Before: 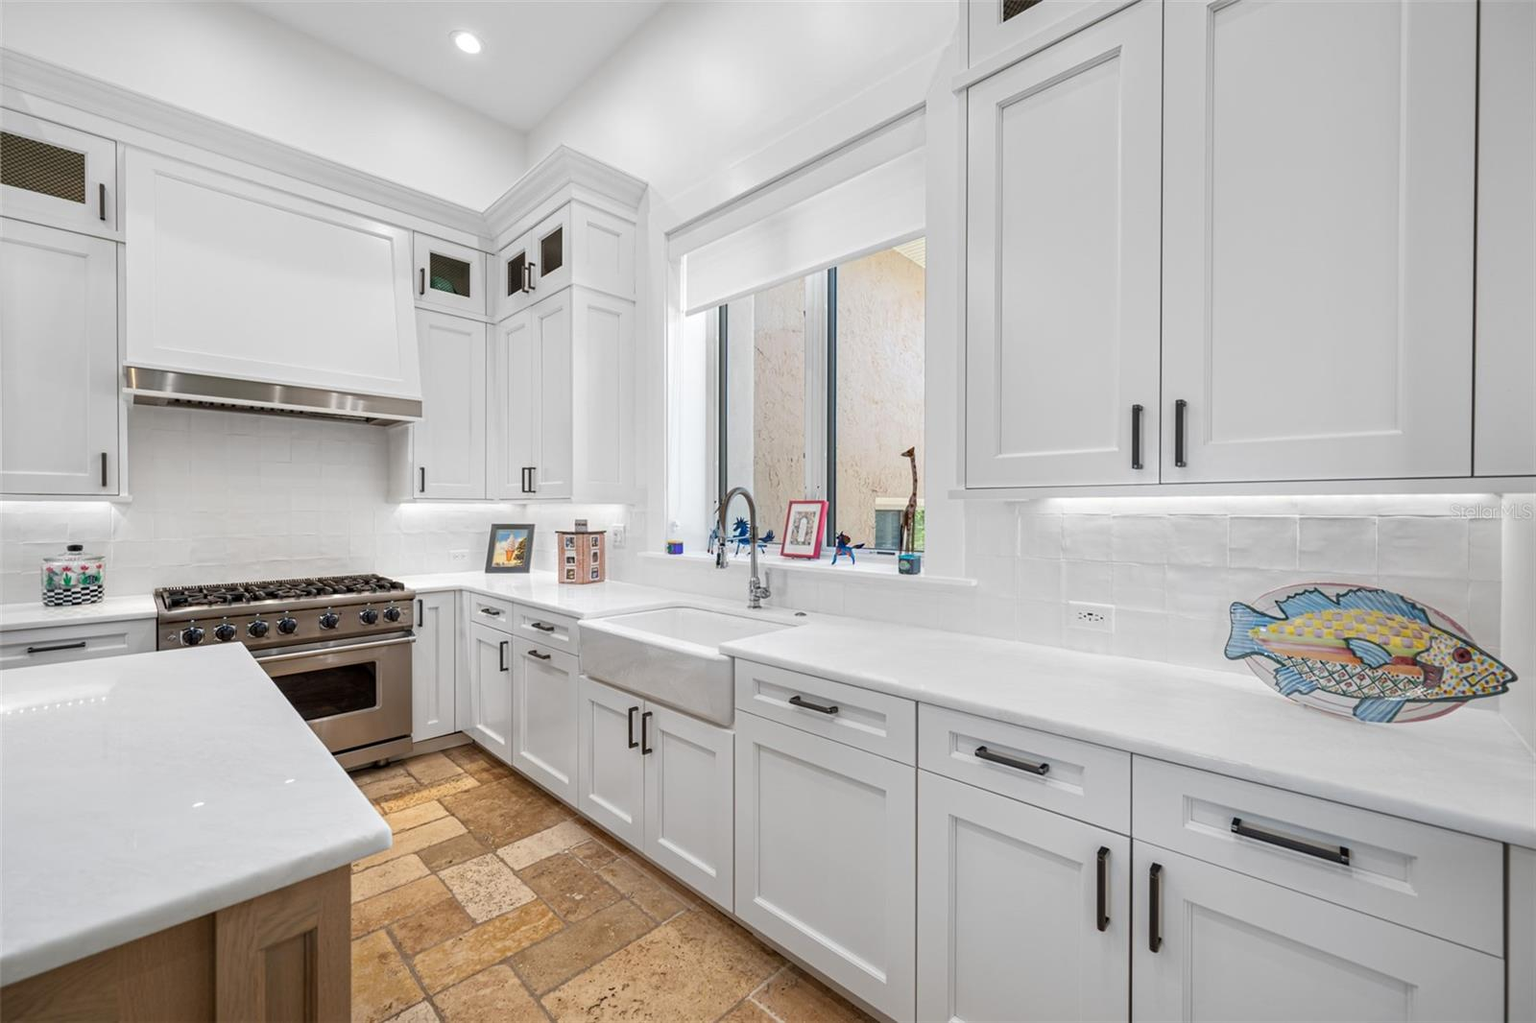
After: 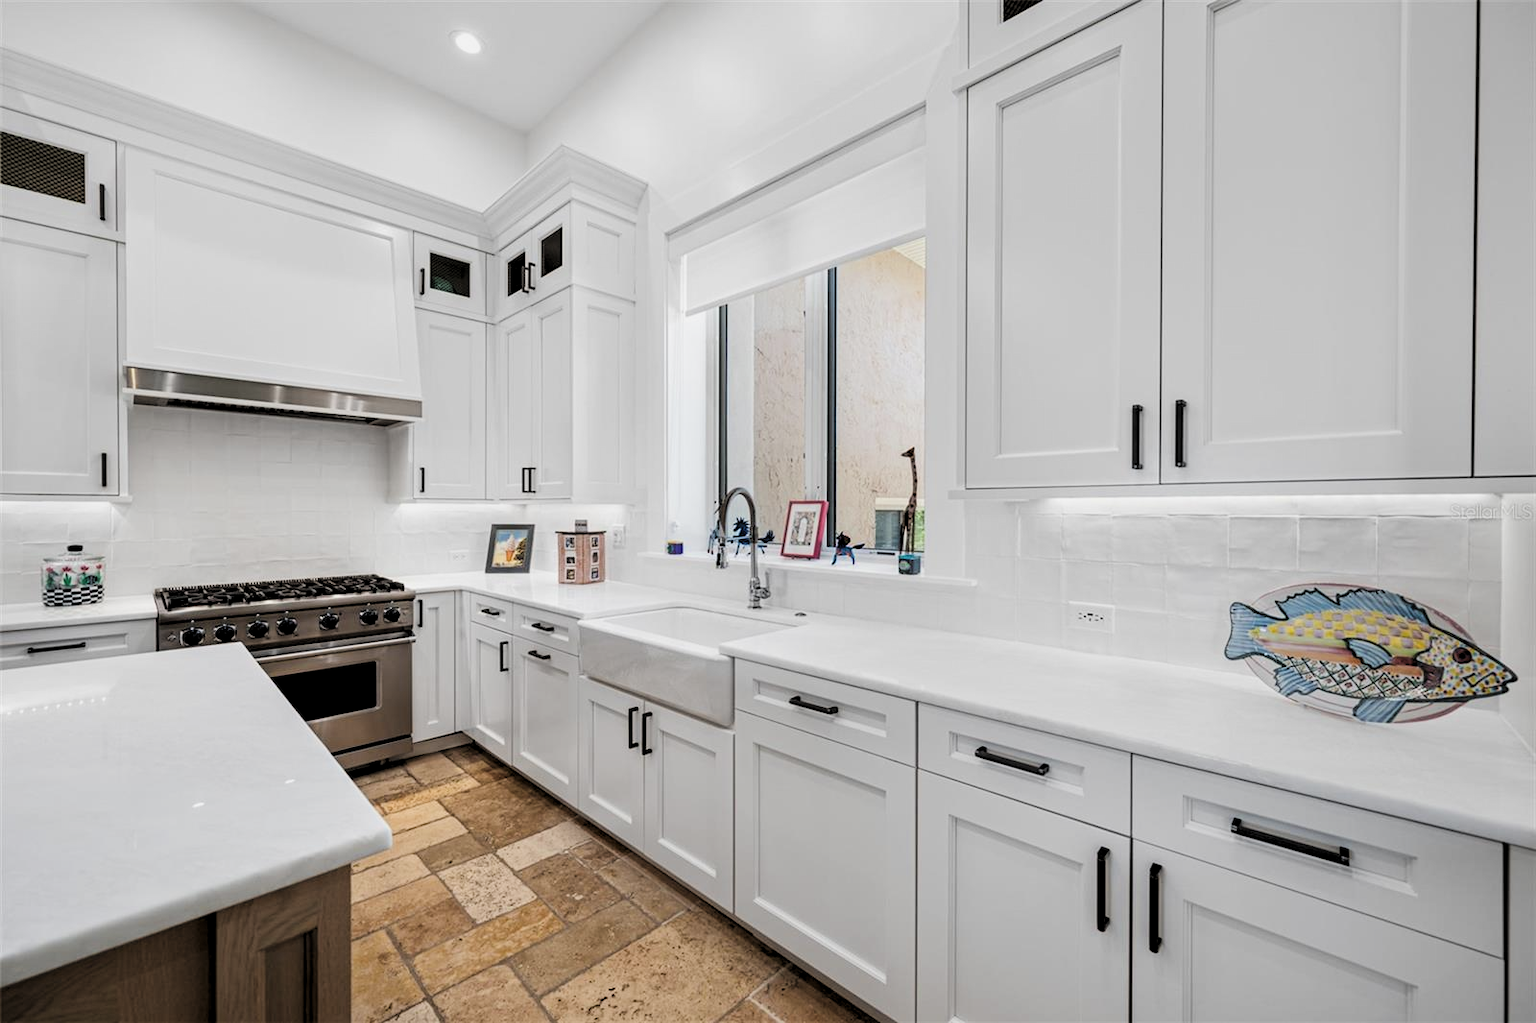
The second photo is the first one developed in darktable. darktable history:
levels: levels [0.129, 0.519, 0.867]
filmic rgb: black relative exposure -7.31 EV, white relative exposure 5.06 EV, hardness 3.21
